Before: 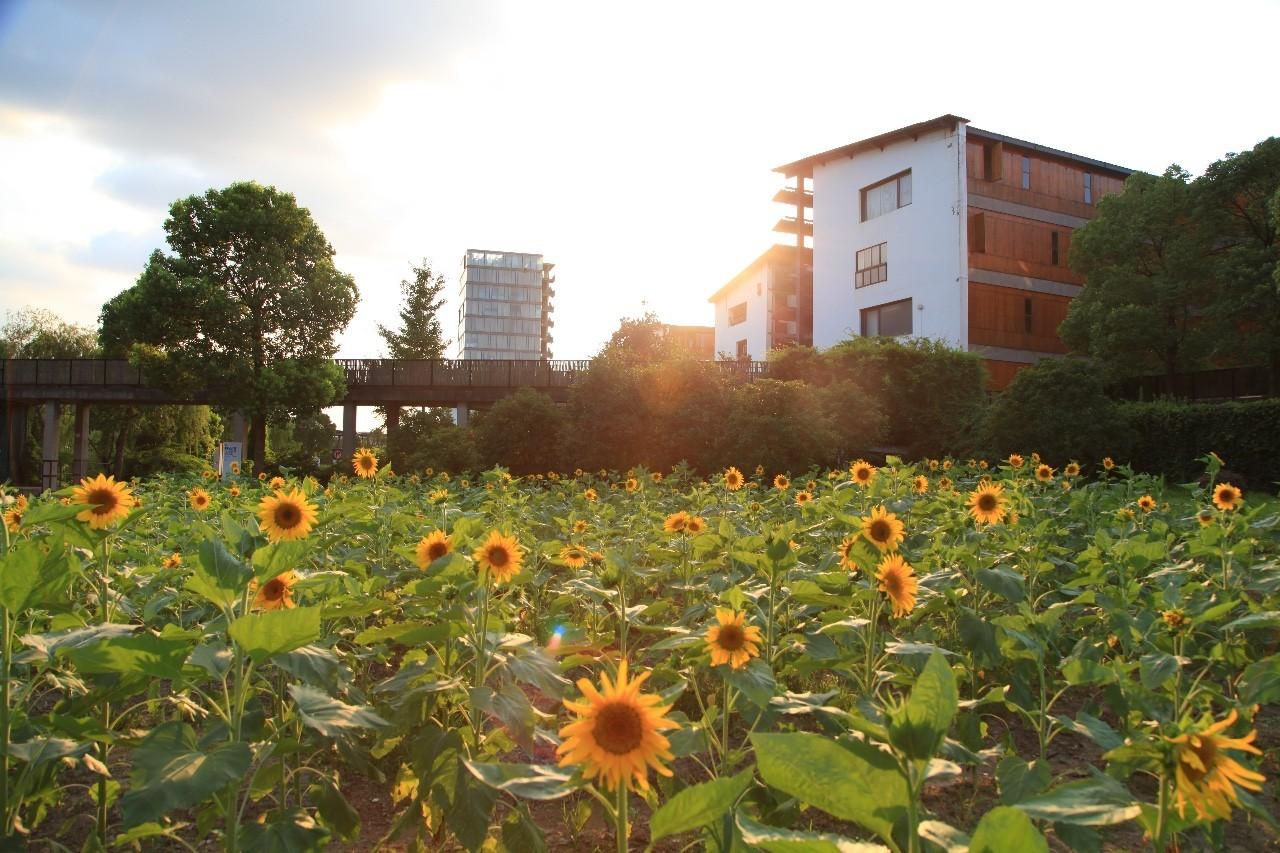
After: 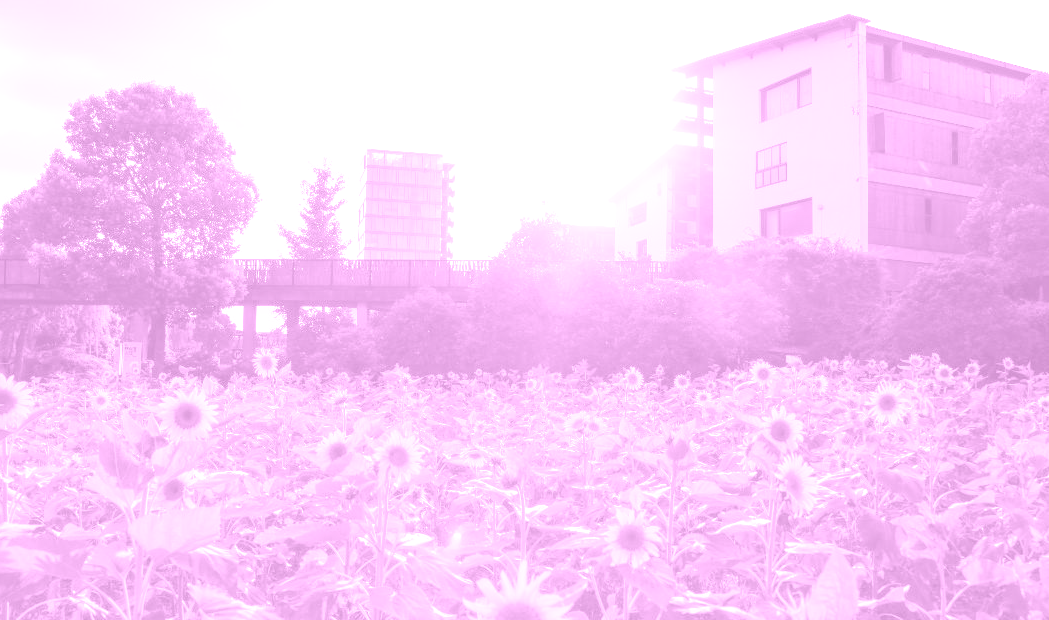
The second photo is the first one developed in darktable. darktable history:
white balance: red 1.009, blue 1.027
exposure: black level correction 0.001, exposure 1.116 EV, compensate highlight preservation false
crop: left 7.856%, top 11.836%, right 10.12%, bottom 15.387%
color correction: highlights a* 0.003, highlights b* -0.283
contrast brightness saturation: contrast 0.11, saturation -0.17
local contrast: detail 150%
colorize: hue 331.2°, saturation 75%, source mix 30.28%, lightness 70.52%, version 1
